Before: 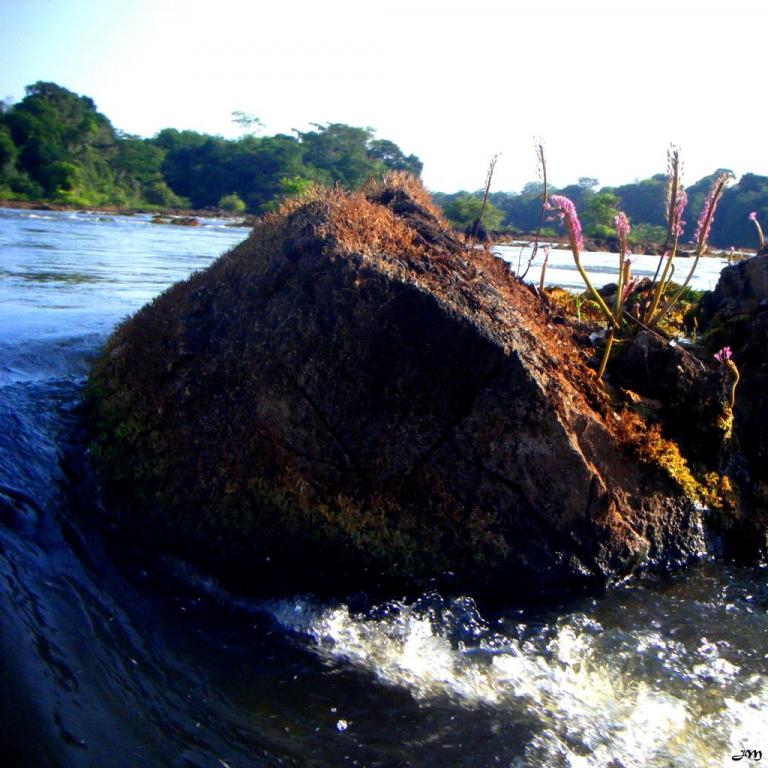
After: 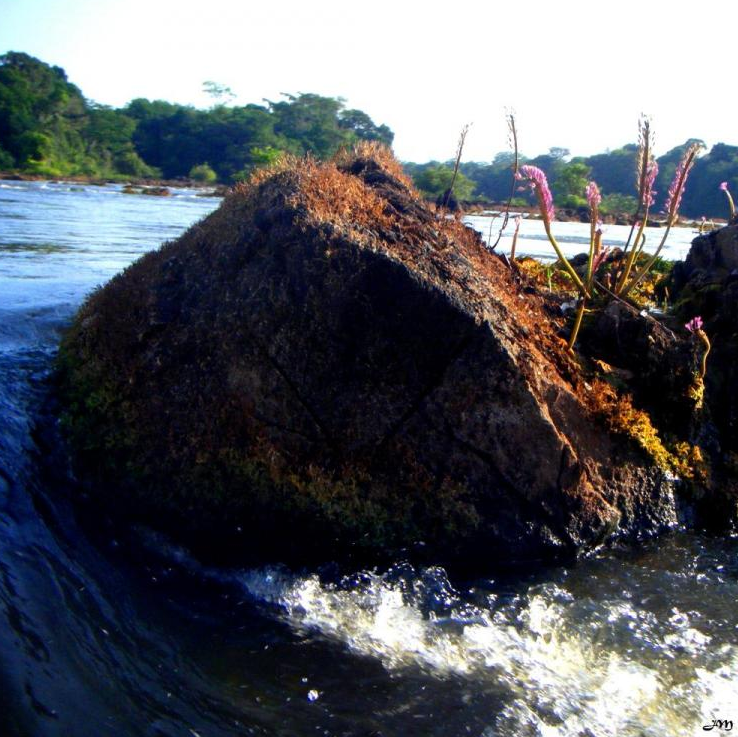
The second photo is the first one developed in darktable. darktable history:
crop and rotate: left 3.82%, top 3.986%
